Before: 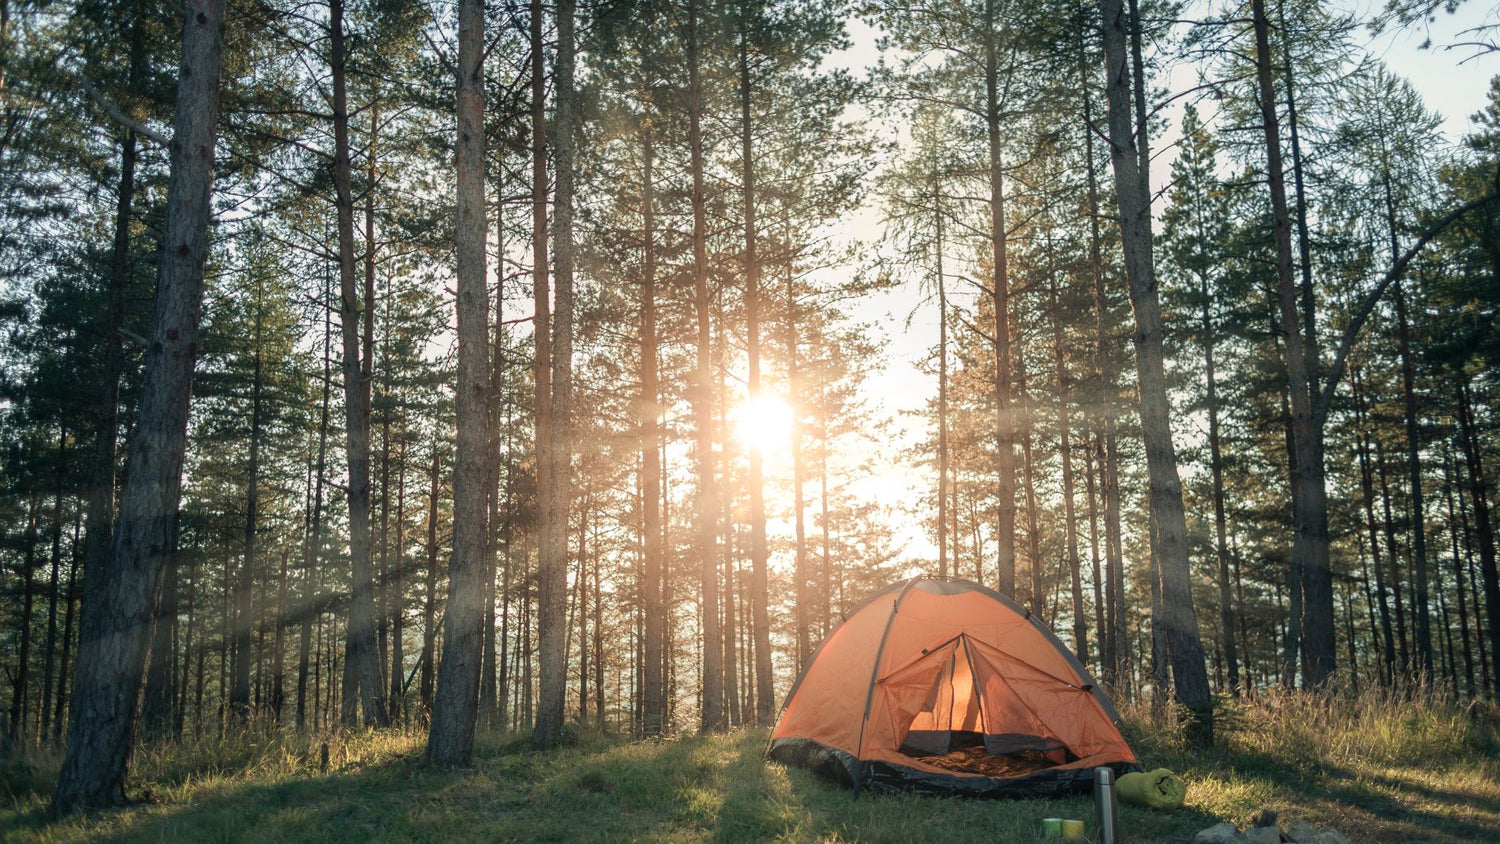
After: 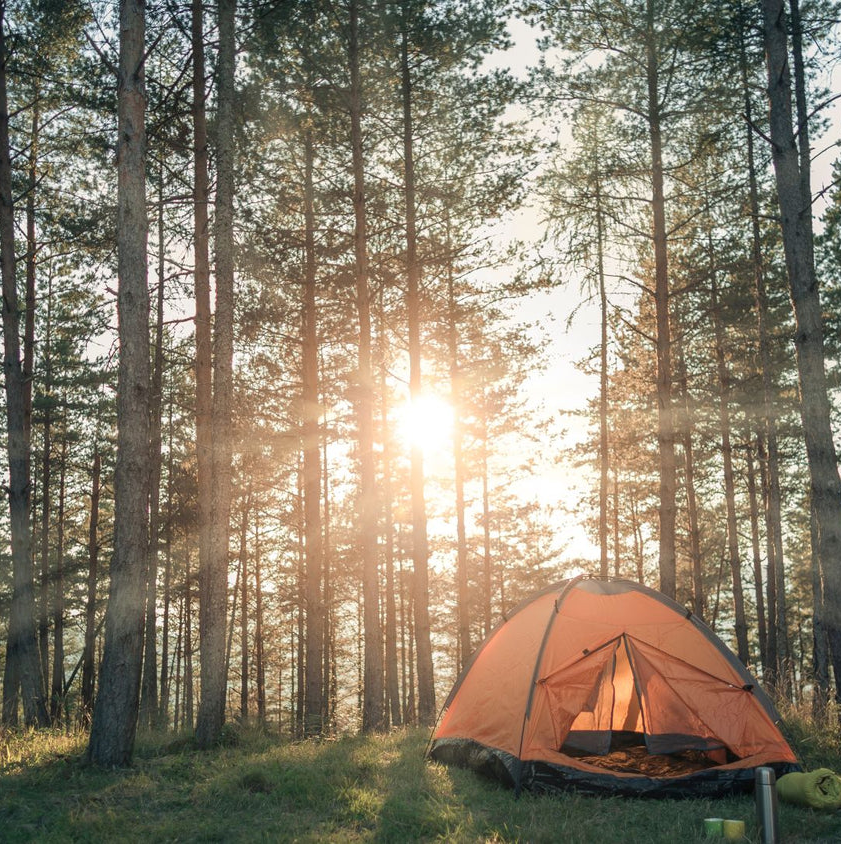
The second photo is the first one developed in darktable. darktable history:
crop and rotate: left 22.662%, right 21.251%
